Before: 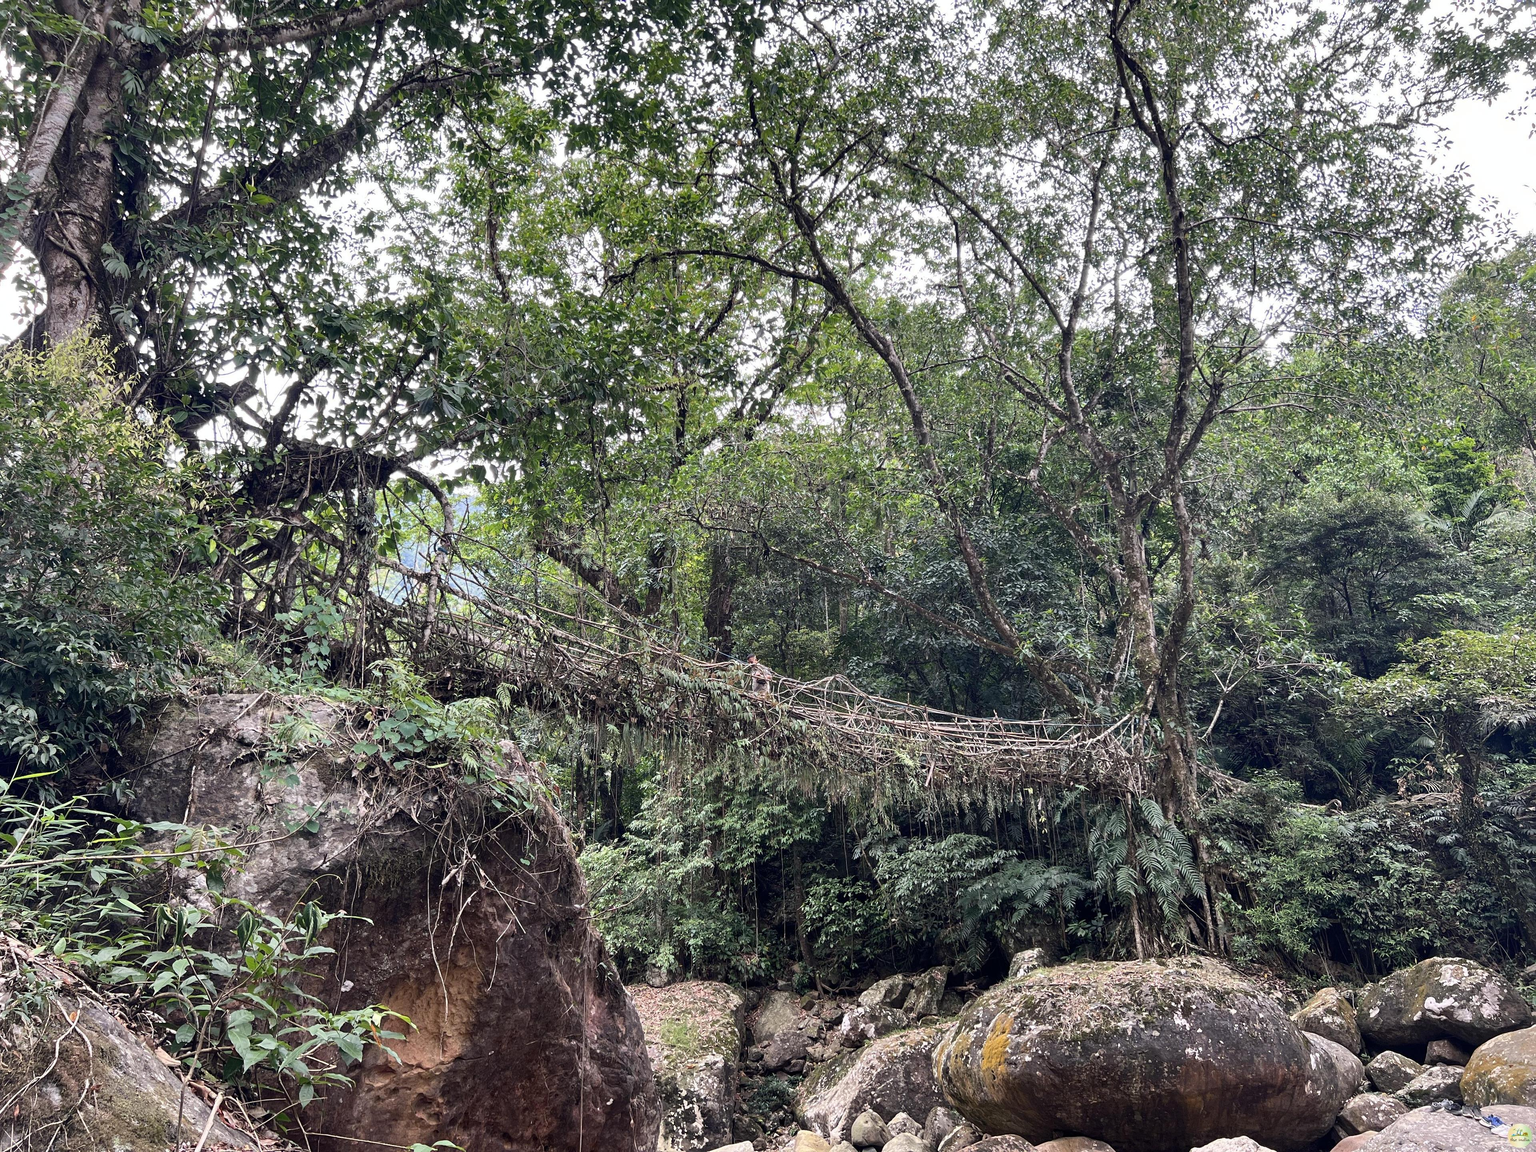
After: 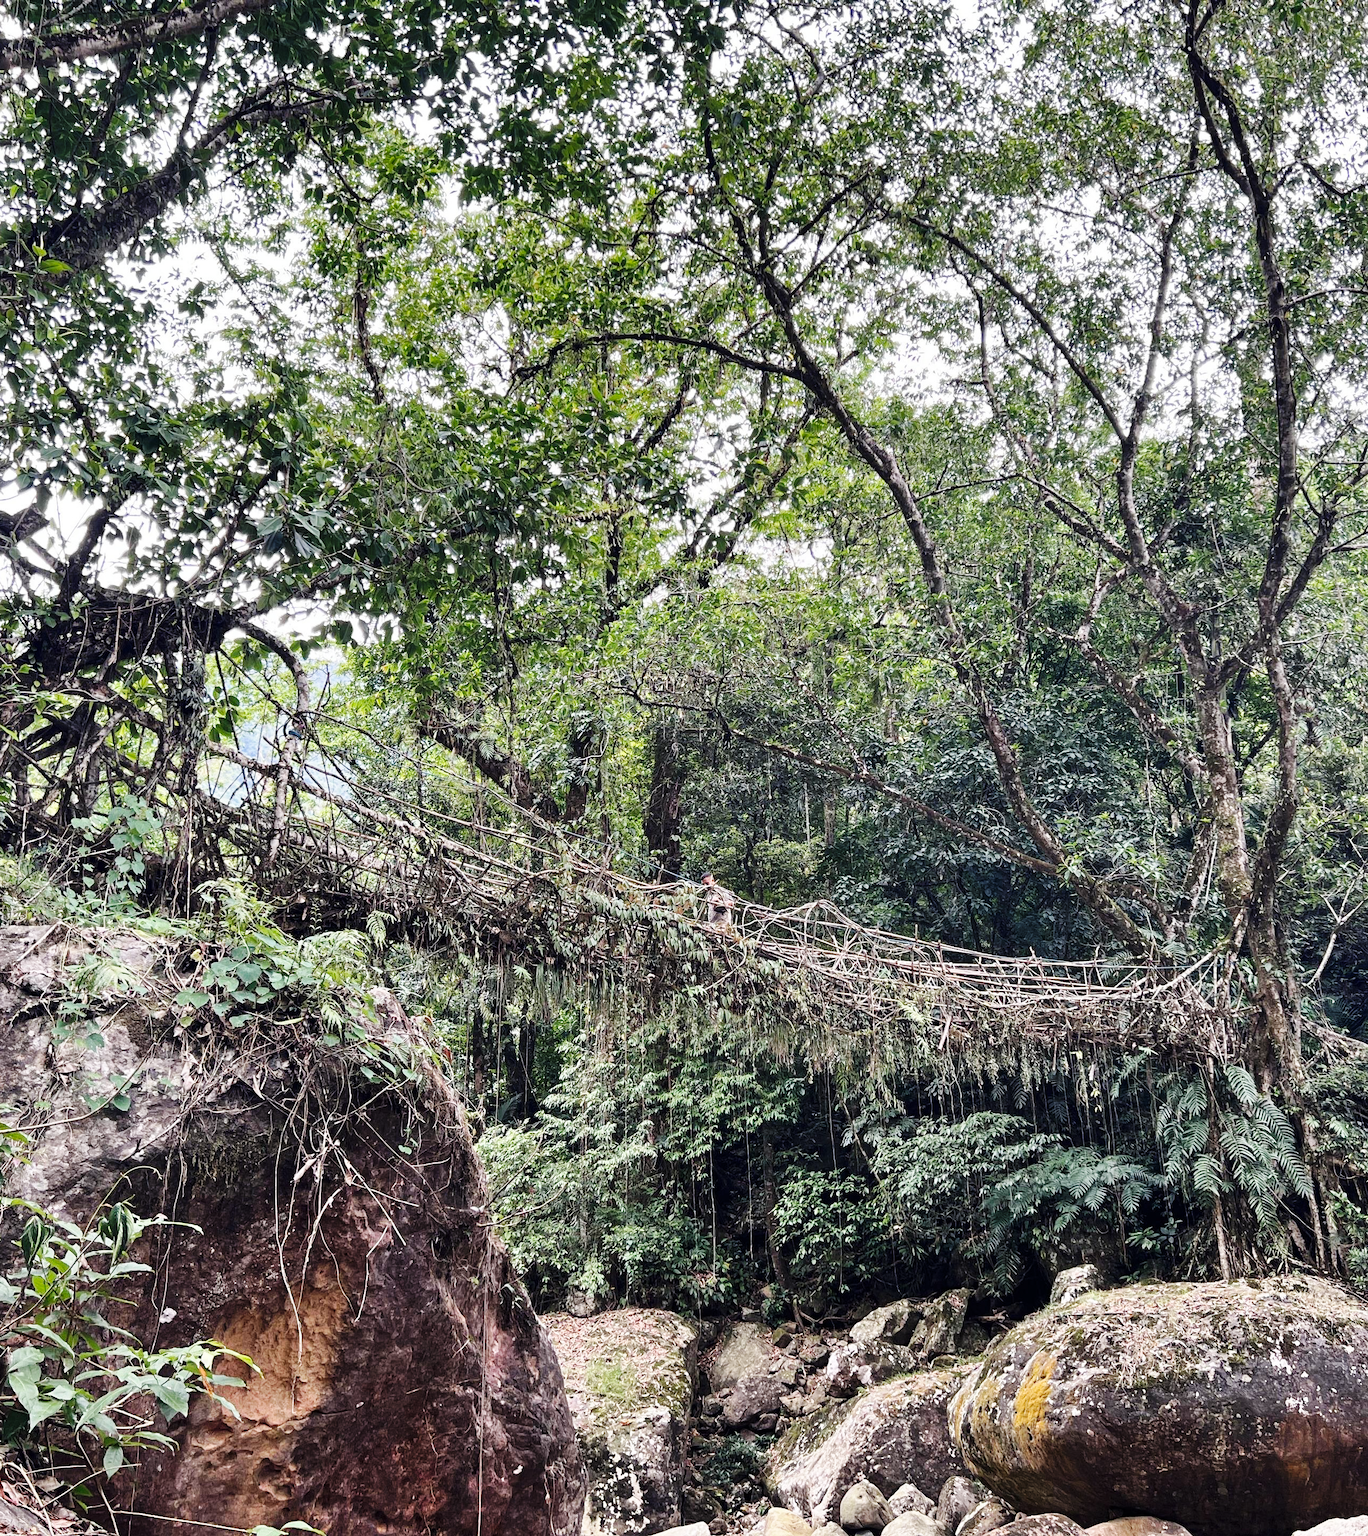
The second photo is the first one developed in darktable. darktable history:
shadows and highlights: low approximation 0.01, soften with gaussian
base curve: curves: ch0 [(0, 0) (0.032, 0.025) (0.121, 0.166) (0.206, 0.329) (0.605, 0.79) (1, 1)], preserve colors none
crop and rotate: left 14.438%, right 18.764%
